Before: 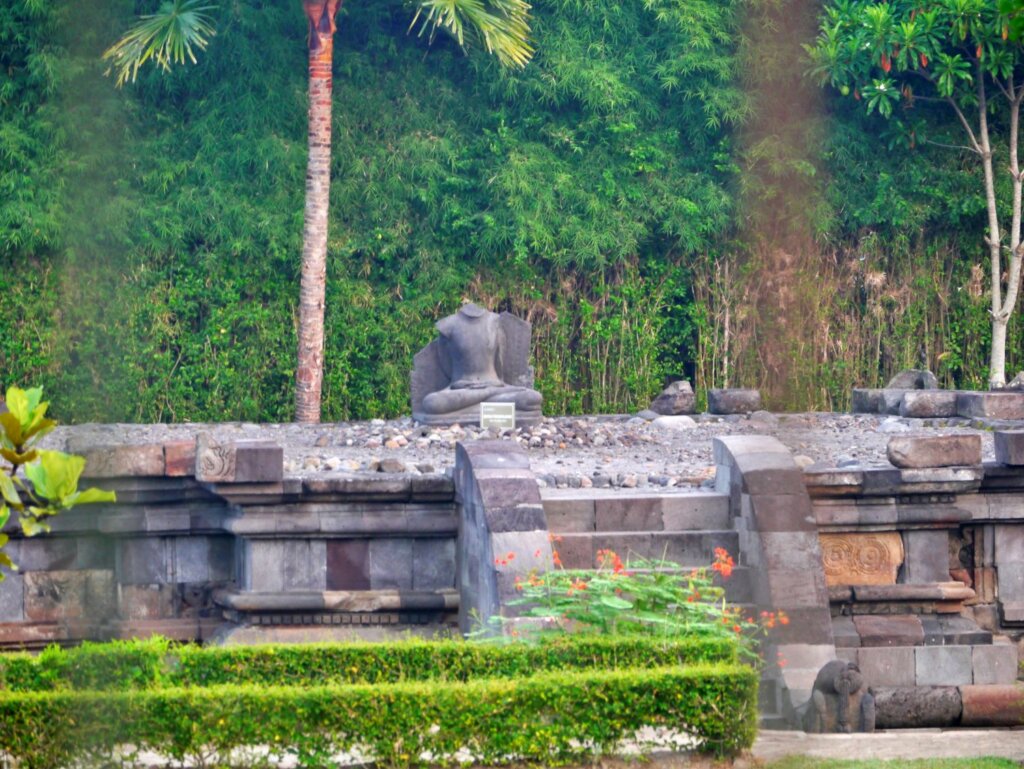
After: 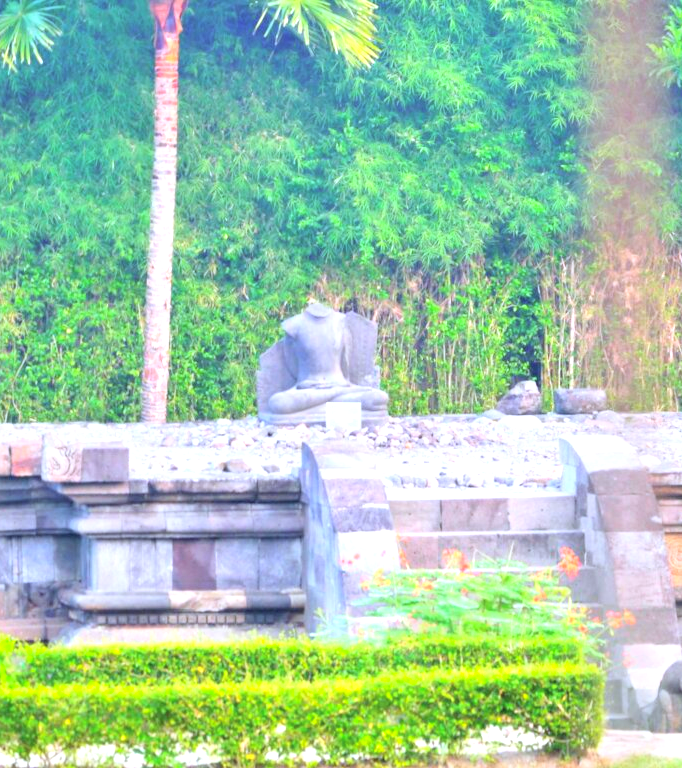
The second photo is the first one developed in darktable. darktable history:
white balance: red 0.954, blue 1.079
contrast brightness saturation: contrast 0.1, brightness 0.3, saturation 0.14
exposure: black level correction 0, exposure 1.1 EV, compensate exposure bias true, compensate highlight preservation false
crop and rotate: left 15.055%, right 18.278%
